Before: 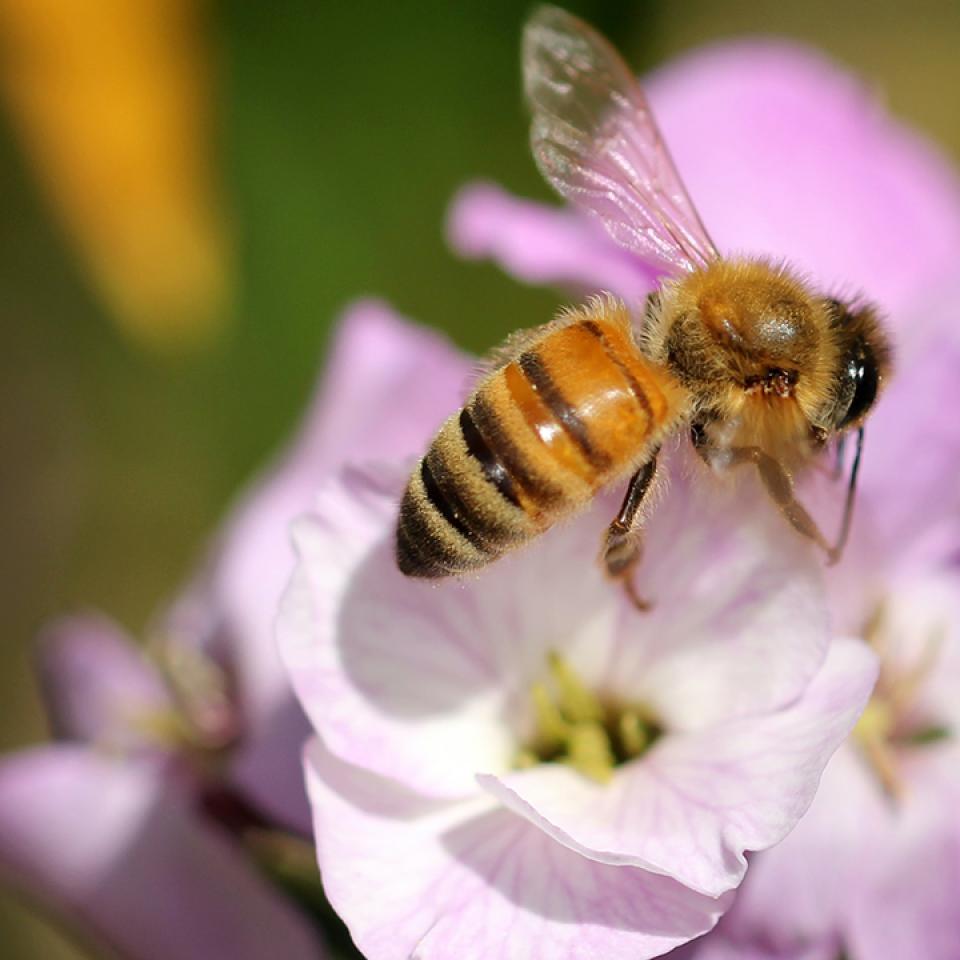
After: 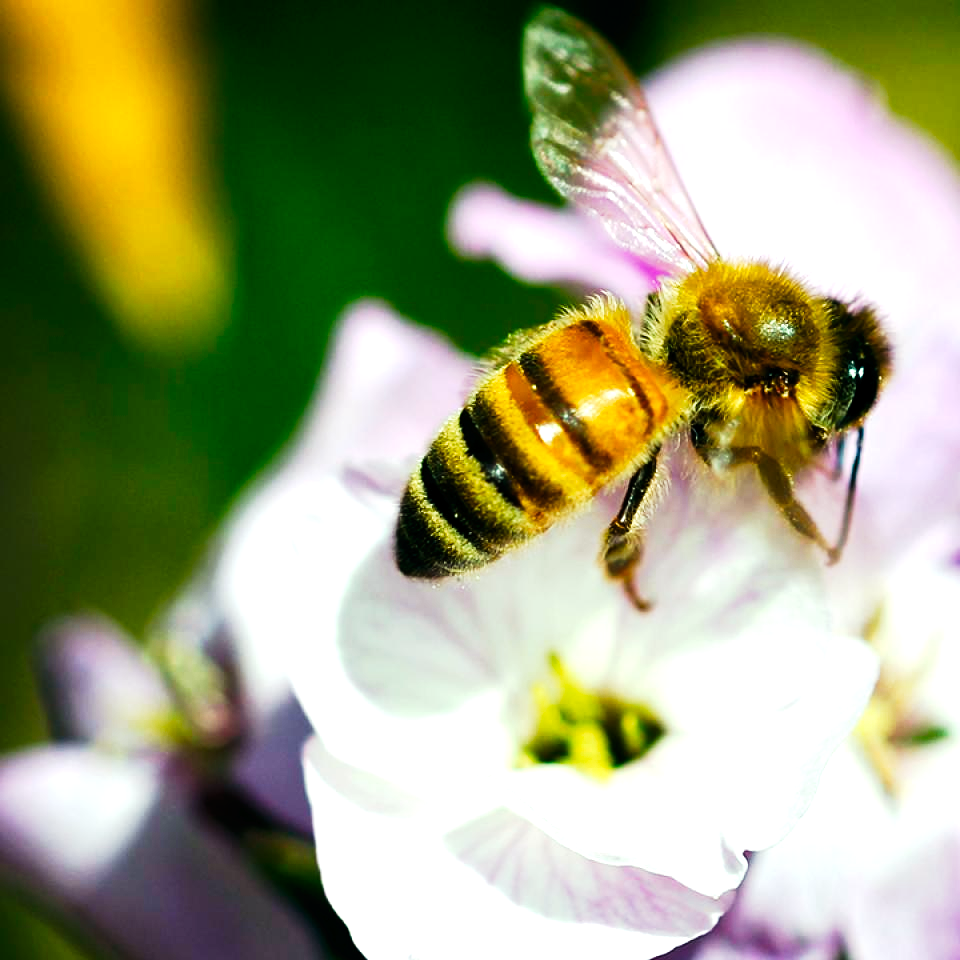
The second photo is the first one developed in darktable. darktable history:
tone curve: curves: ch0 [(0, 0) (0.003, 0.008) (0.011, 0.008) (0.025, 0.011) (0.044, 0.017) (0.069, 0.029) (0.1, 0.045) (0.136, 0.067) (0.177, 0.103) (0.224, 0.151) (0.277, 0.21) (0.335, 0.285) (0.399, 0.37) (0.468, 0.462) (0.543, 0.568) (0.623, 0.679) (0.709, 0.79) (0.801, 0.876) (0.898, 0.936) (1, 1)], preserve colors none
color balance rgb: shadows lift › luminance -7.7%, shadows lift › chroma 2.13%, shadows lift › hue 165.27°, power › luminance -7.77%, power › chroma 1.1%, power › hue 215.88°, highlights gain › luminance 15.15%, highlights gain › chroma 7%, highlights gain › hue 125.57°, global offset › luminance -0.33%, global offset › chroma 0.11%, global offset › hue 165.27°, perceptual saturation grading › global saturation 24.42%, perceptual saturation grading › highlights -24.42%, perceptual saturation grading › mid-tones 24.42%, perceptual saturation grading › shadows 40%, perceptual brilliance grading › global brilliance -5%, perceptual brilliance grading › highlights 24.42%, perceptual brilliance grading › mid-tones 7%, perceptual brilliance grading › shadows -5%
